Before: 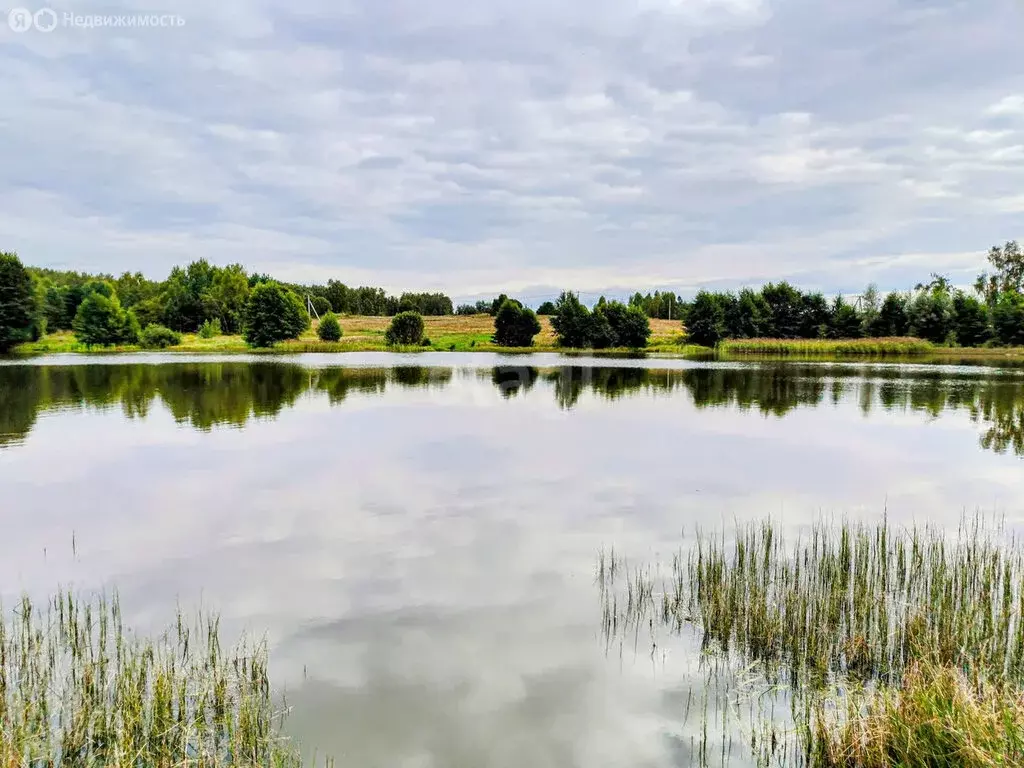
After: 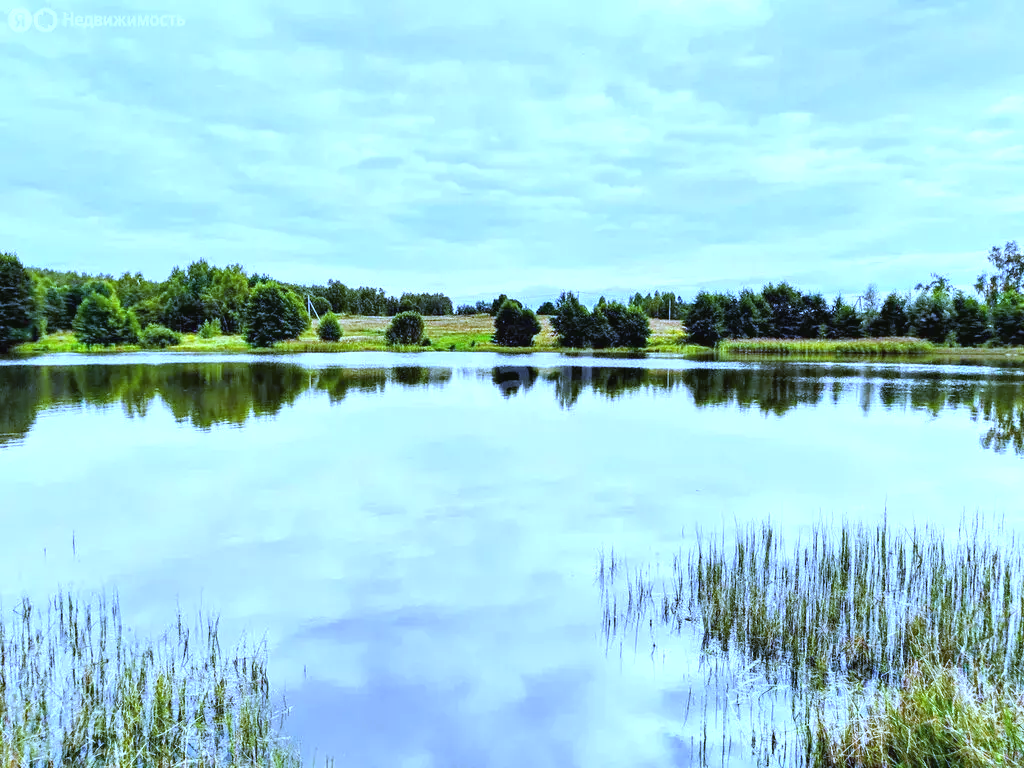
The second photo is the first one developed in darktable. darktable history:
exposure: black level correction -0.002, exposure 0.54 EV, compensate highlight preservation false
white balance: red 0.766, blue 1.537
